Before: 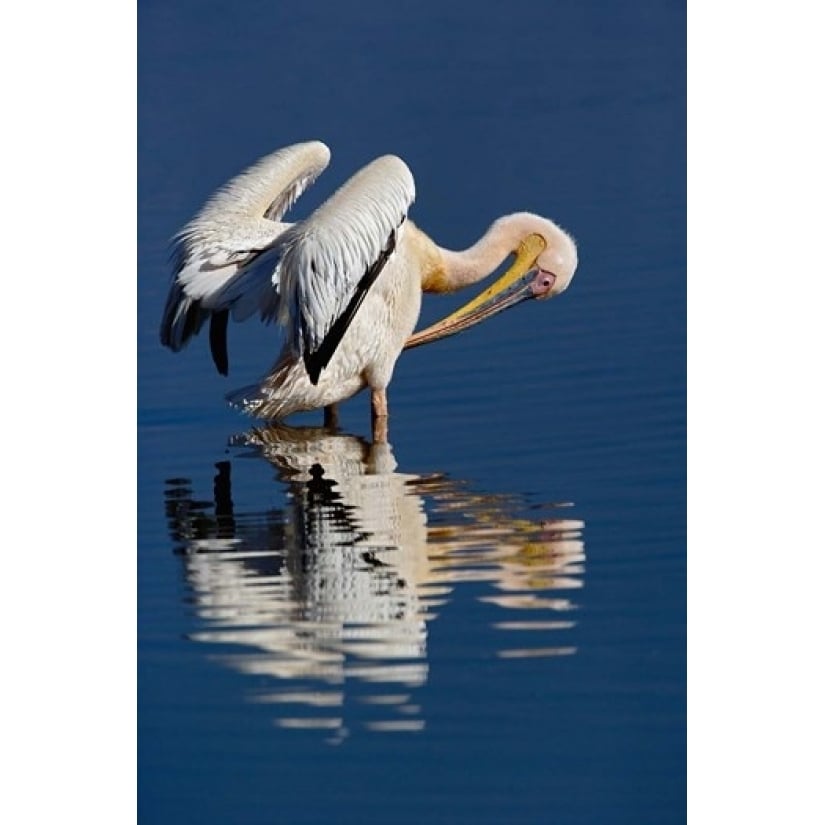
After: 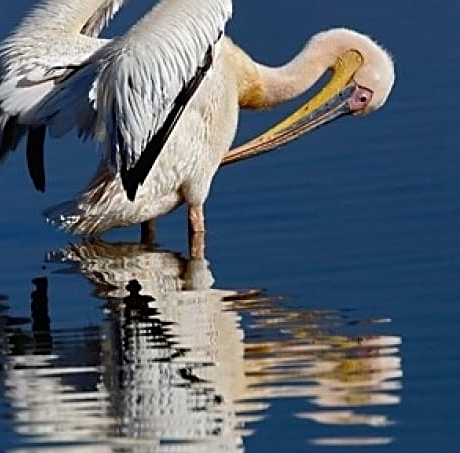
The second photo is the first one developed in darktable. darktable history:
sharpen: on, module defaults
crop and rotate: left 22.208%, top 22.323%, right 21.953%, bottom 22.725%
